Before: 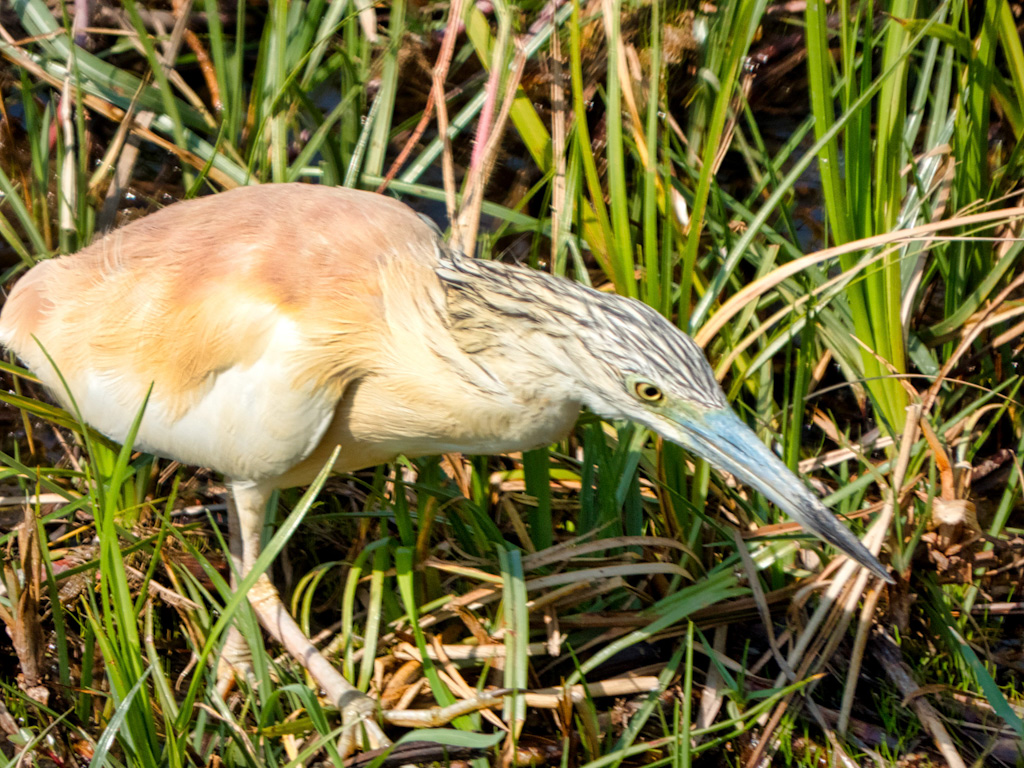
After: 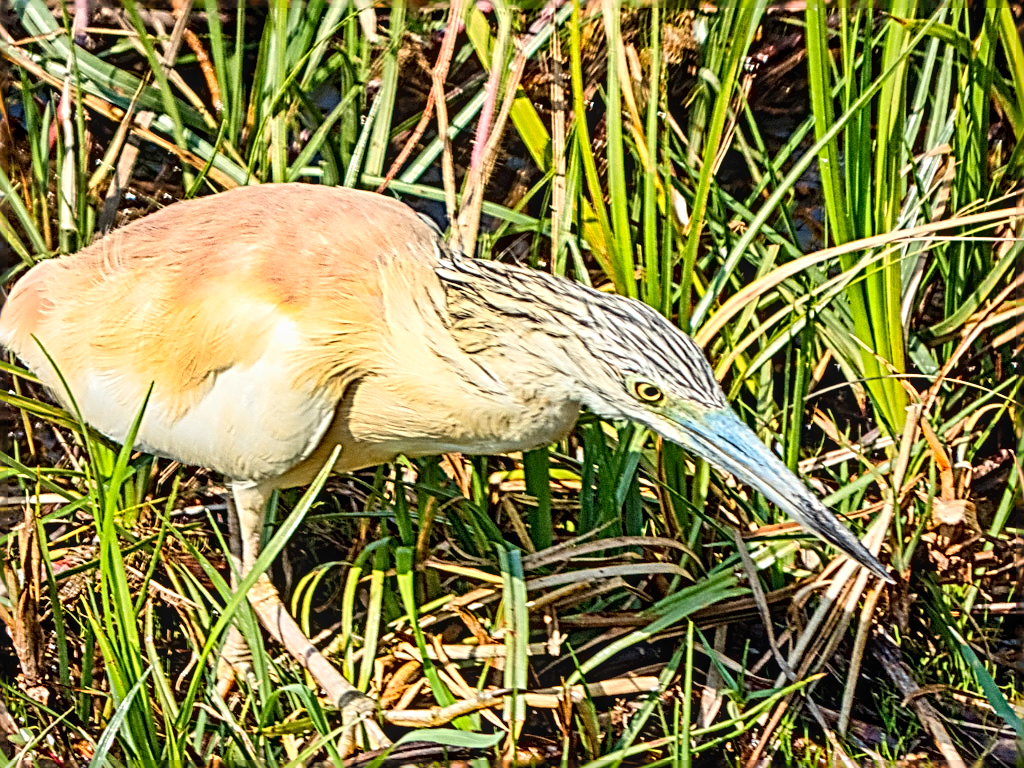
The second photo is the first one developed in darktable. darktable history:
contrast brightness saturation: contrast 0.2, brightness 0.16, saturation 0.22
sharpen: radius 3.158, amount 1.731
local contrast: on, module defaults
